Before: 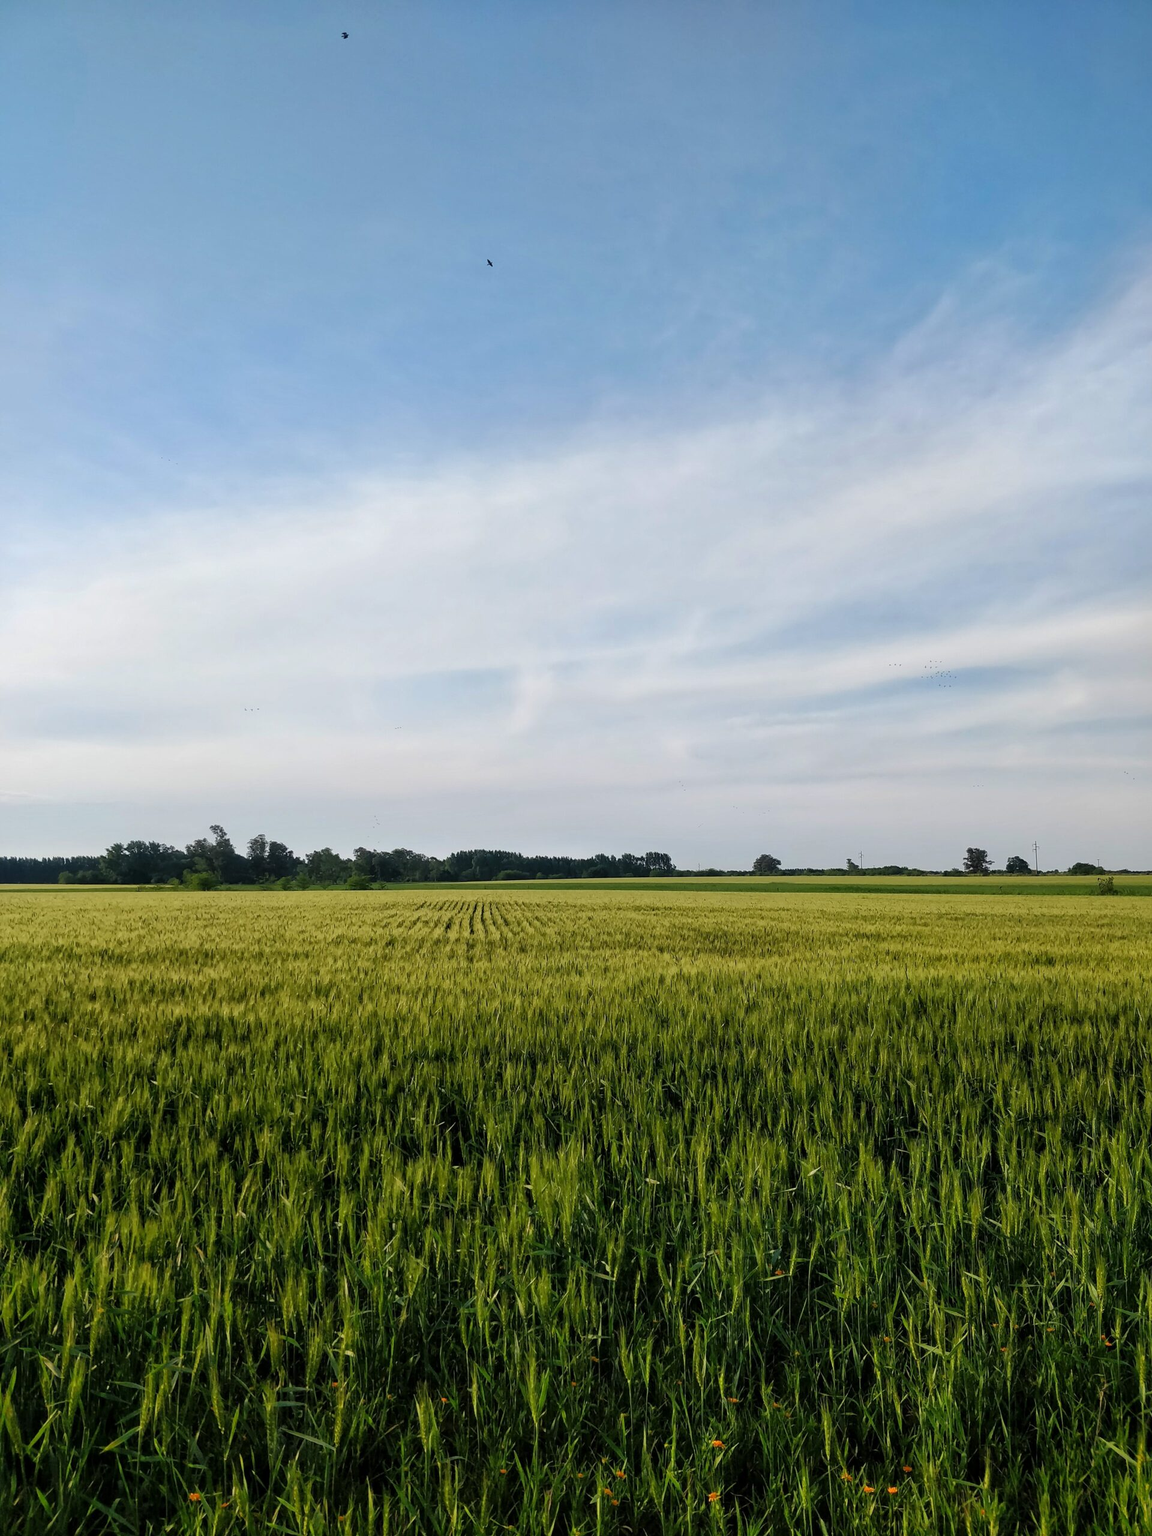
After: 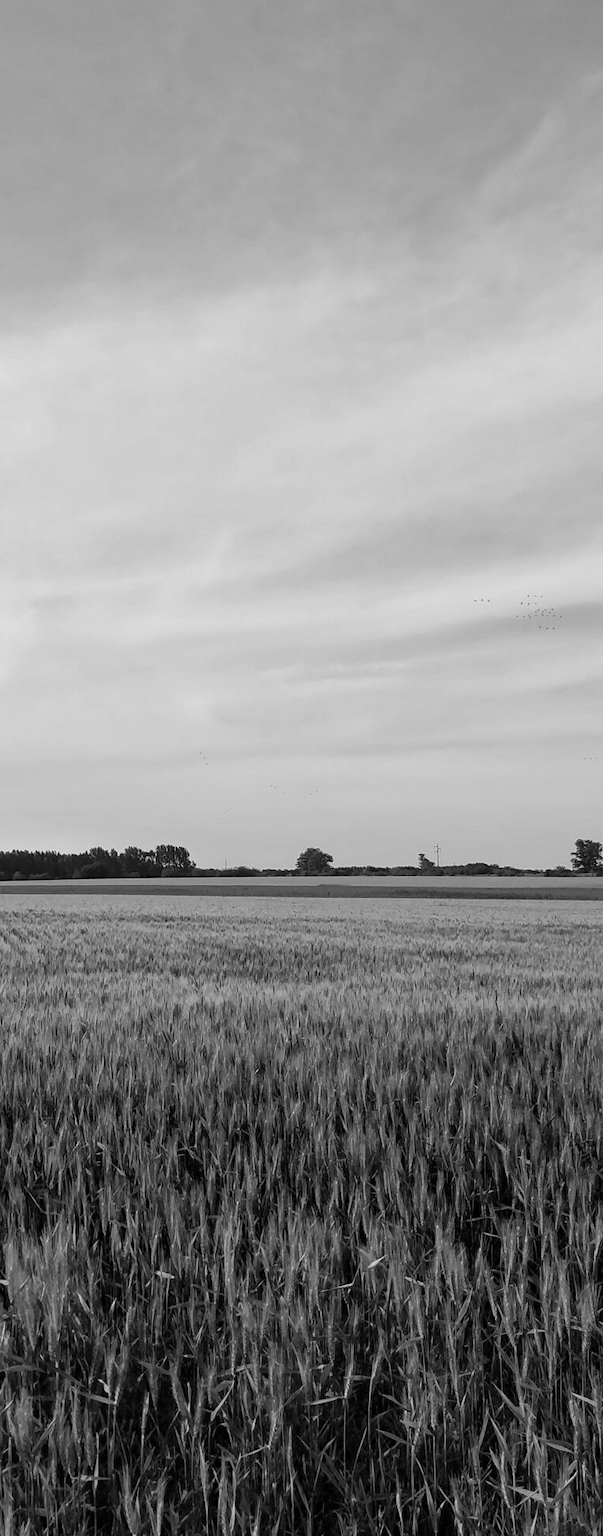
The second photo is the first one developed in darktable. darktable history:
monochrome: on, module defaults
crop: left 45.721%, top 13.393%, right 14.118%, bottom 10.01%
